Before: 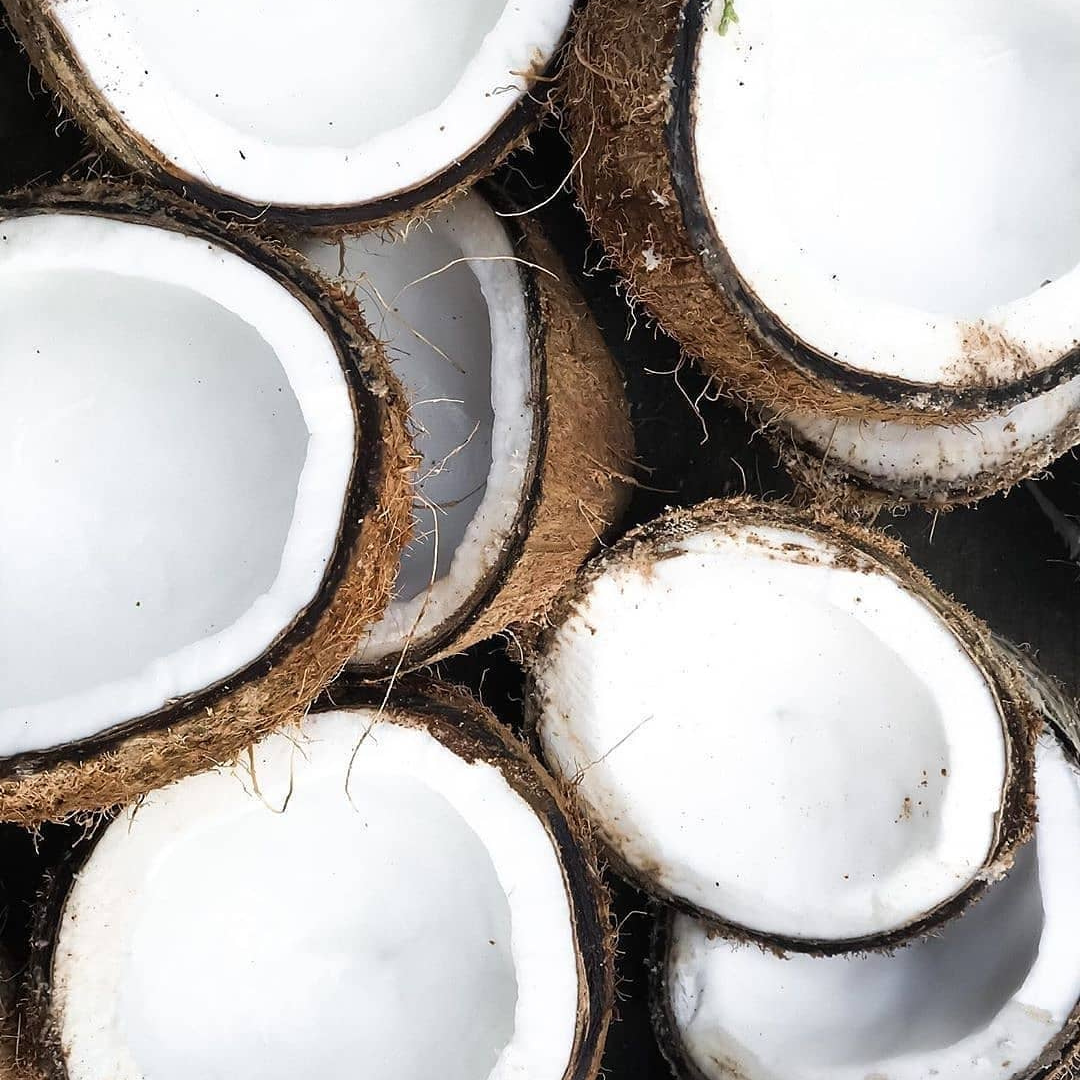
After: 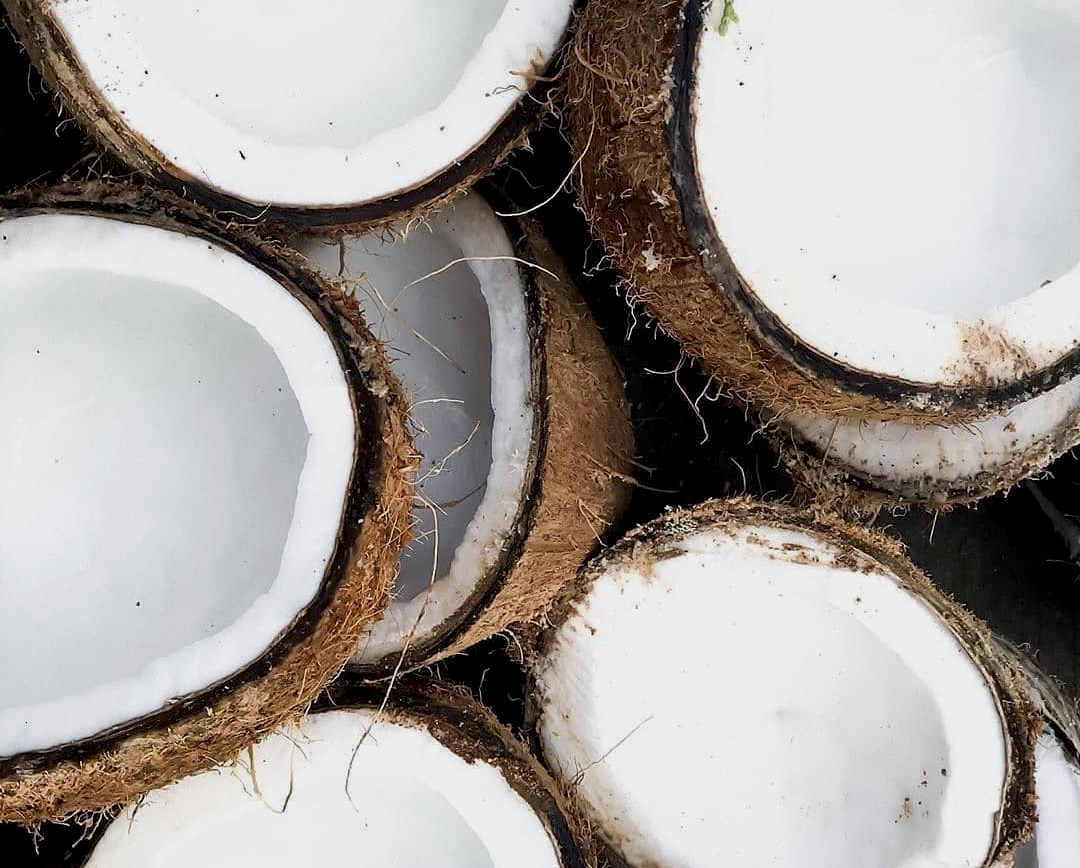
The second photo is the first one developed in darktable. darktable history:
exposure: black level correction 0.006, exposure -0.218 EV, compensate highlight preservation false
crop: bottom 19.602%
